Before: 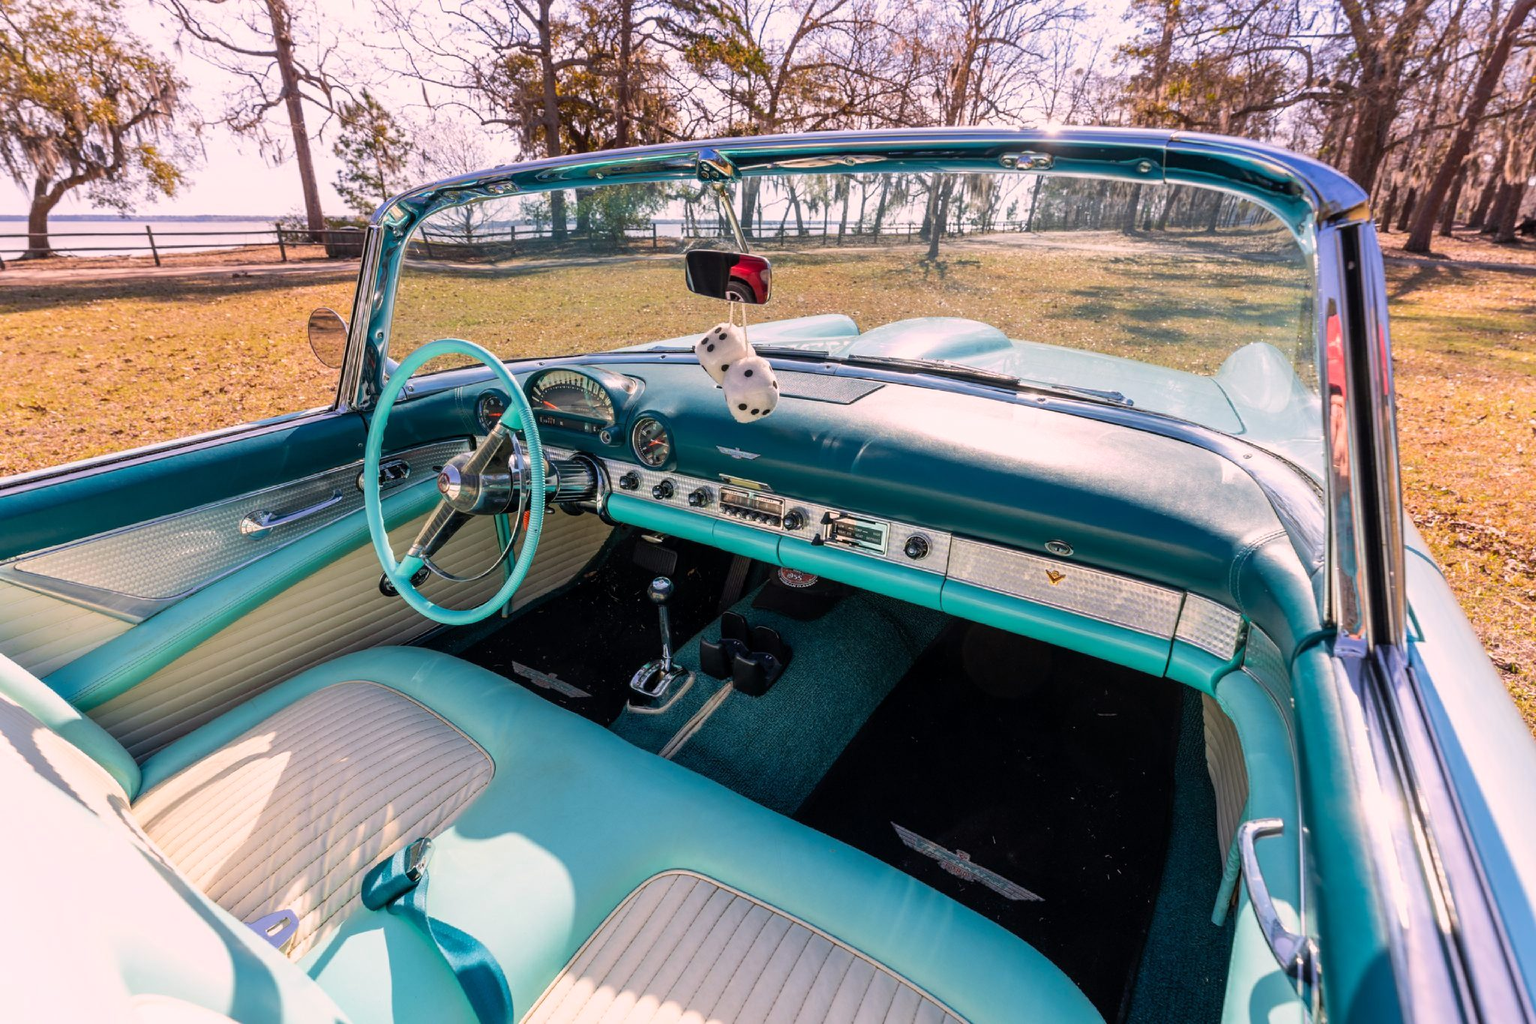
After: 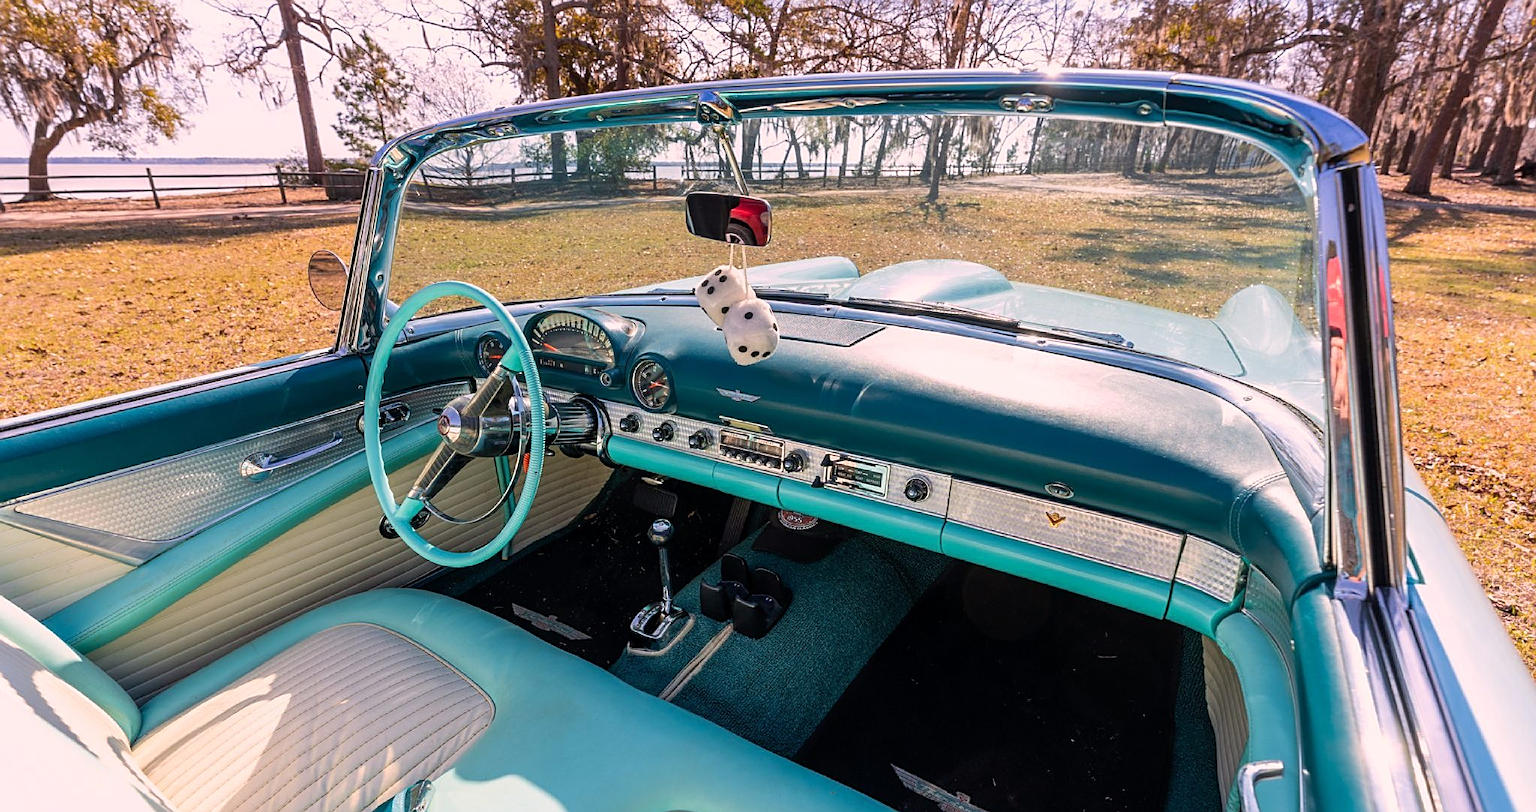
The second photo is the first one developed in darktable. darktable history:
crop and rotate: top 5.667%, bottom 14.937%
sharpen: on, module defaults
